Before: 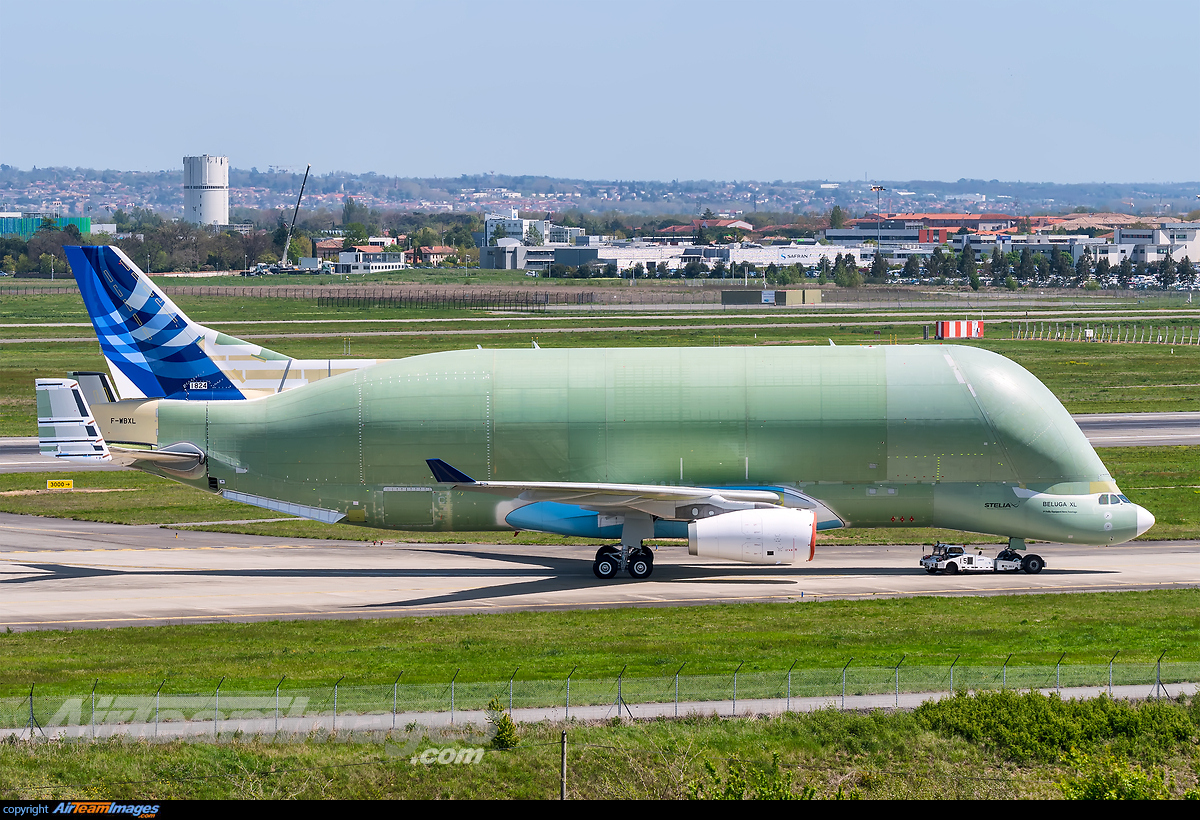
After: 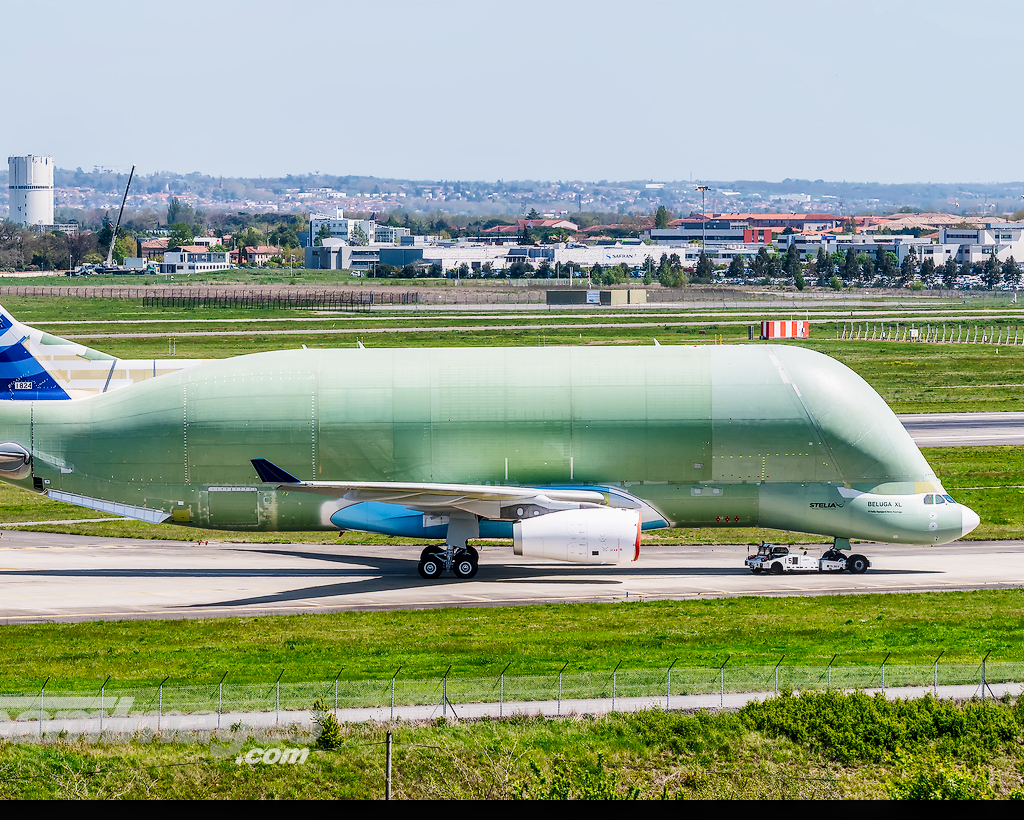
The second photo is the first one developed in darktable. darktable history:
crop and rotate: left 14.625%
local contrast: on, module defaults
tone curve: curves: ch0 [(0, 0) (0.042, 0.023) (0.157, 0.114) (0.302, 0.308) (0.44, 0.507) (0.607, 0.705) (0.824, 0.882) (1, 0.965)]; ch1 [(0, 0) (0.339, 0.334) (0.445, 0.419) (0.476, 0.454) (0.503, 0.501) (0.517, 0.513) (0.551, 0.567) (0.622, 0.662) (0.706, 0.741) (1, 1)]; ch2 [(0, 0) (0.327, 0.318) (0.417, 0.426) (0.46, 0.453) (0.502, 0.5) (0.514, 0.524) (0.547, 0.572) (0.615, 0.656) (0.717, 0.778) (1, 1)], preserve colors none
